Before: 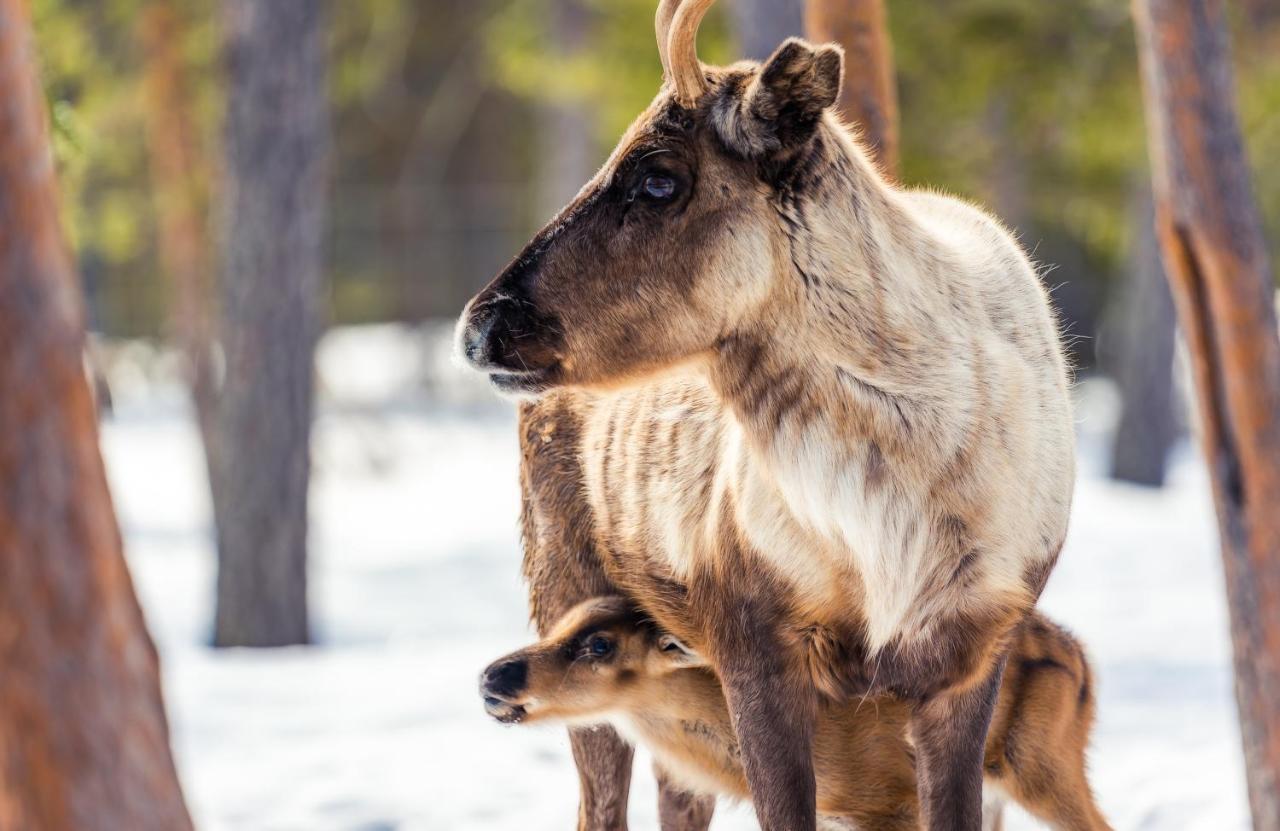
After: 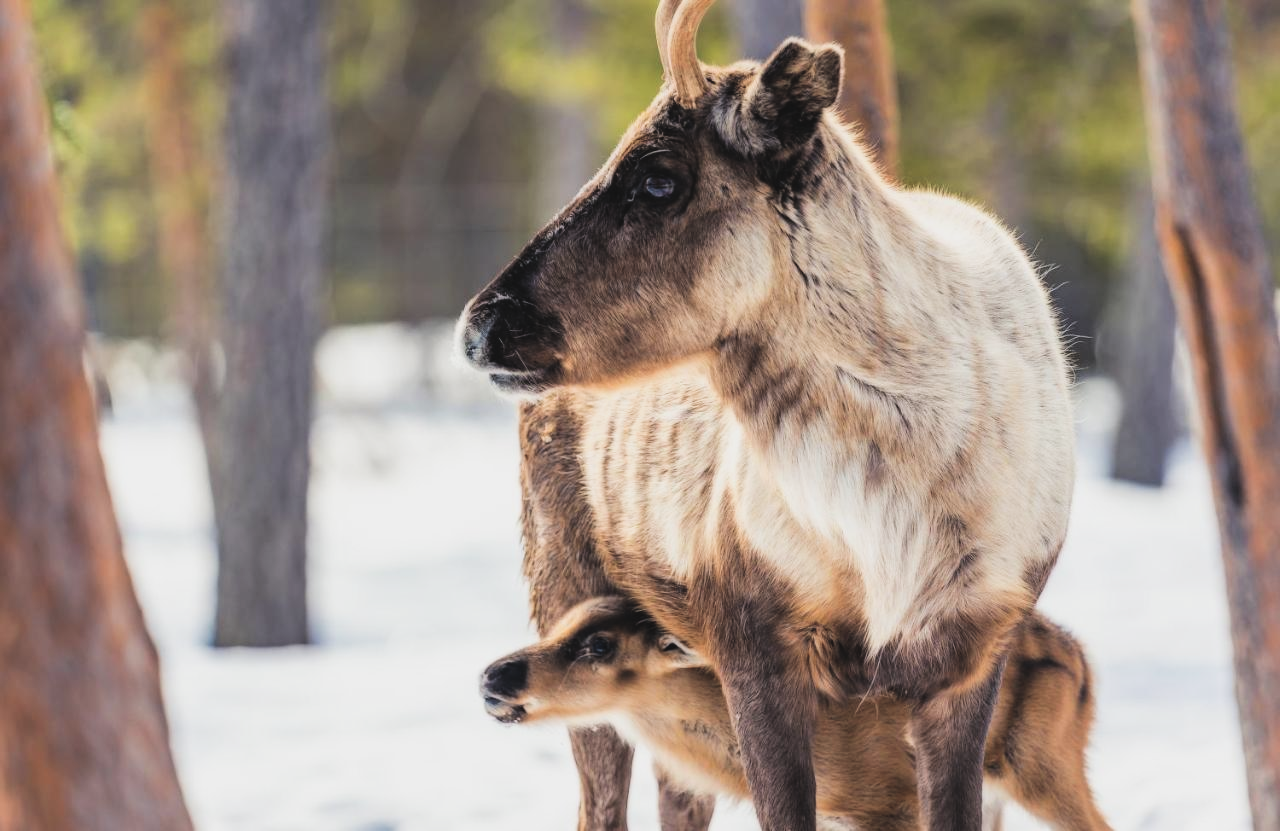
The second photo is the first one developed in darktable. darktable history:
filmic rgb: black relative exposure -5.02 EV, white relative exposure 3.21 EV, hardness 3.48, contrast 1.195, highlights saturation mix -49.91%
exposure: black level correction -0.027, compensate highlight preservation false
